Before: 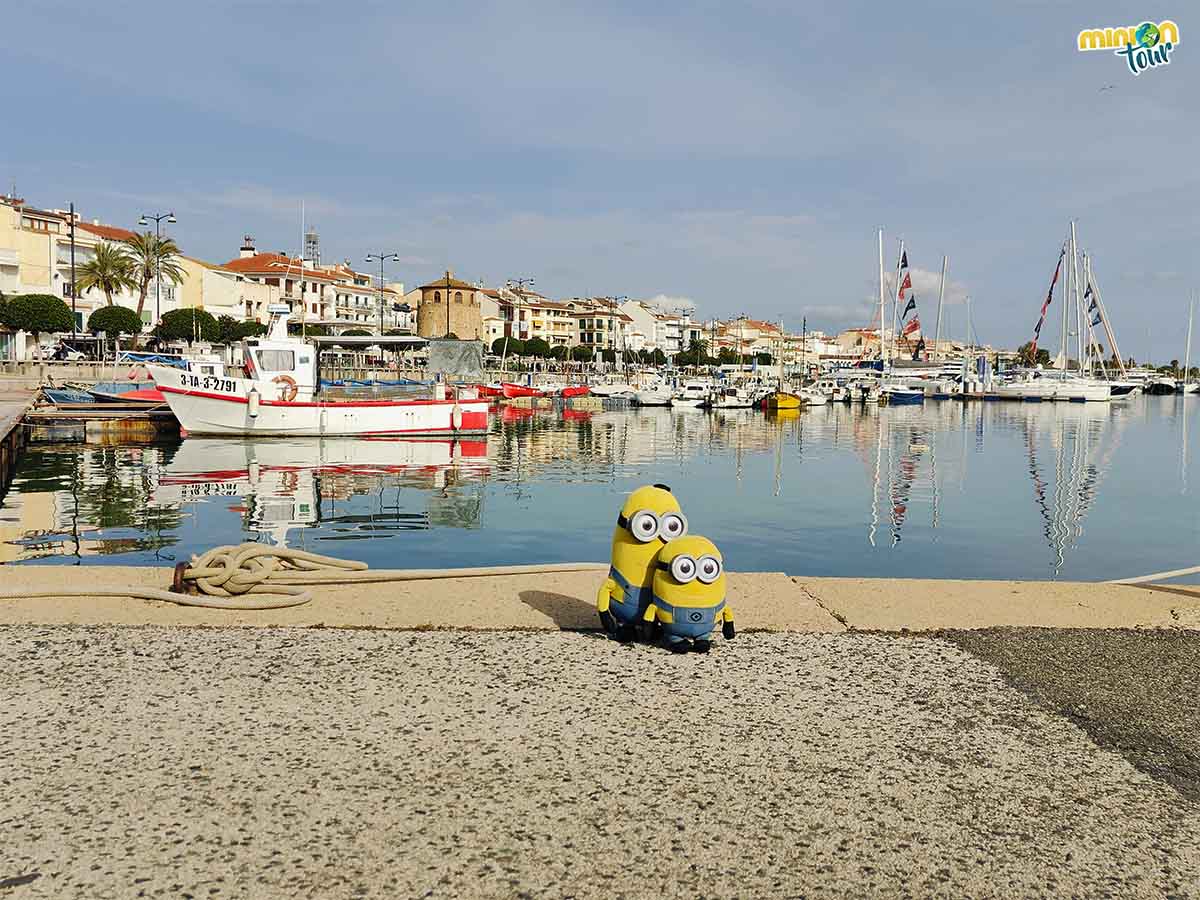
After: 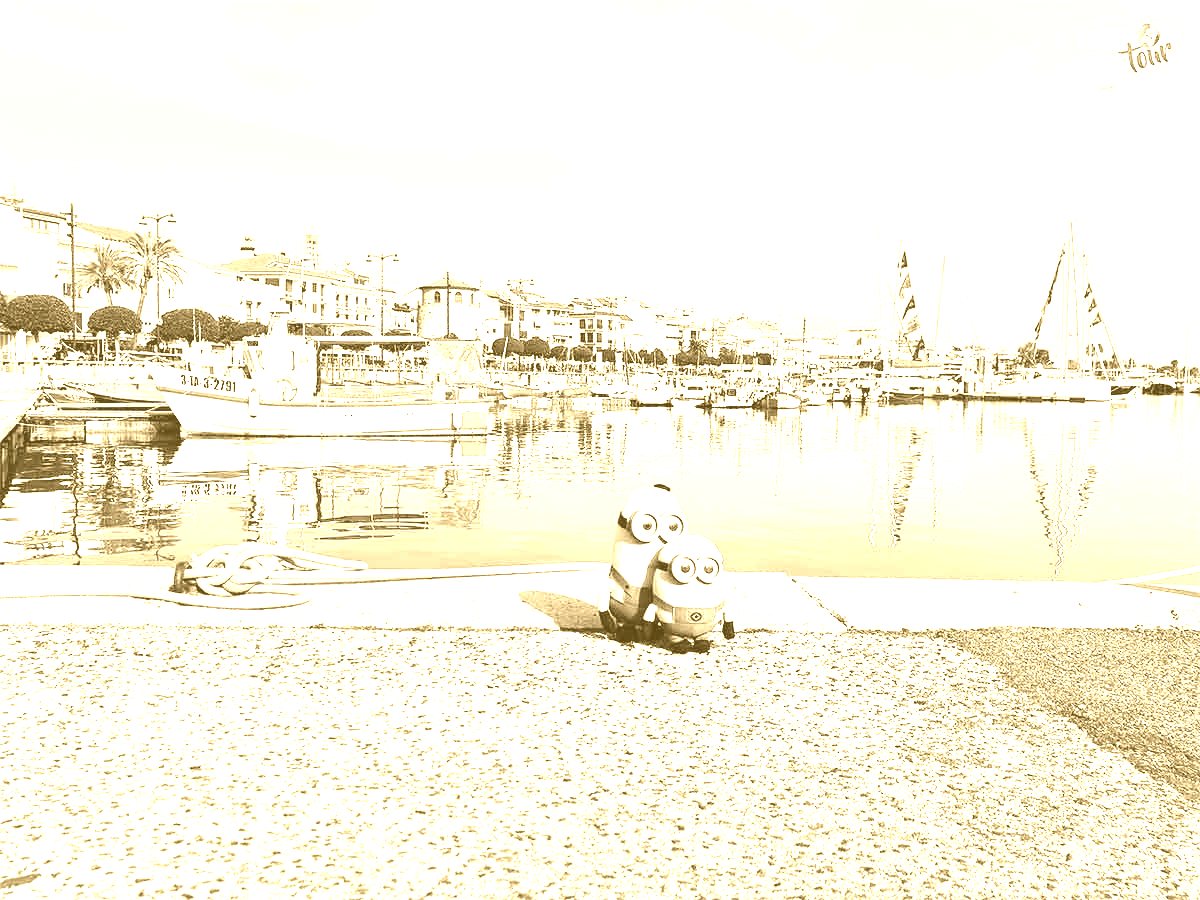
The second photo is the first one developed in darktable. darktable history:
white balance: red 0.986, blue 1.01
exposure: black level correction 0, exposure 1.2 EV, compensate exposure bias true, compensate highlight preservation false
colorize: hue 36°, source mix 100%
